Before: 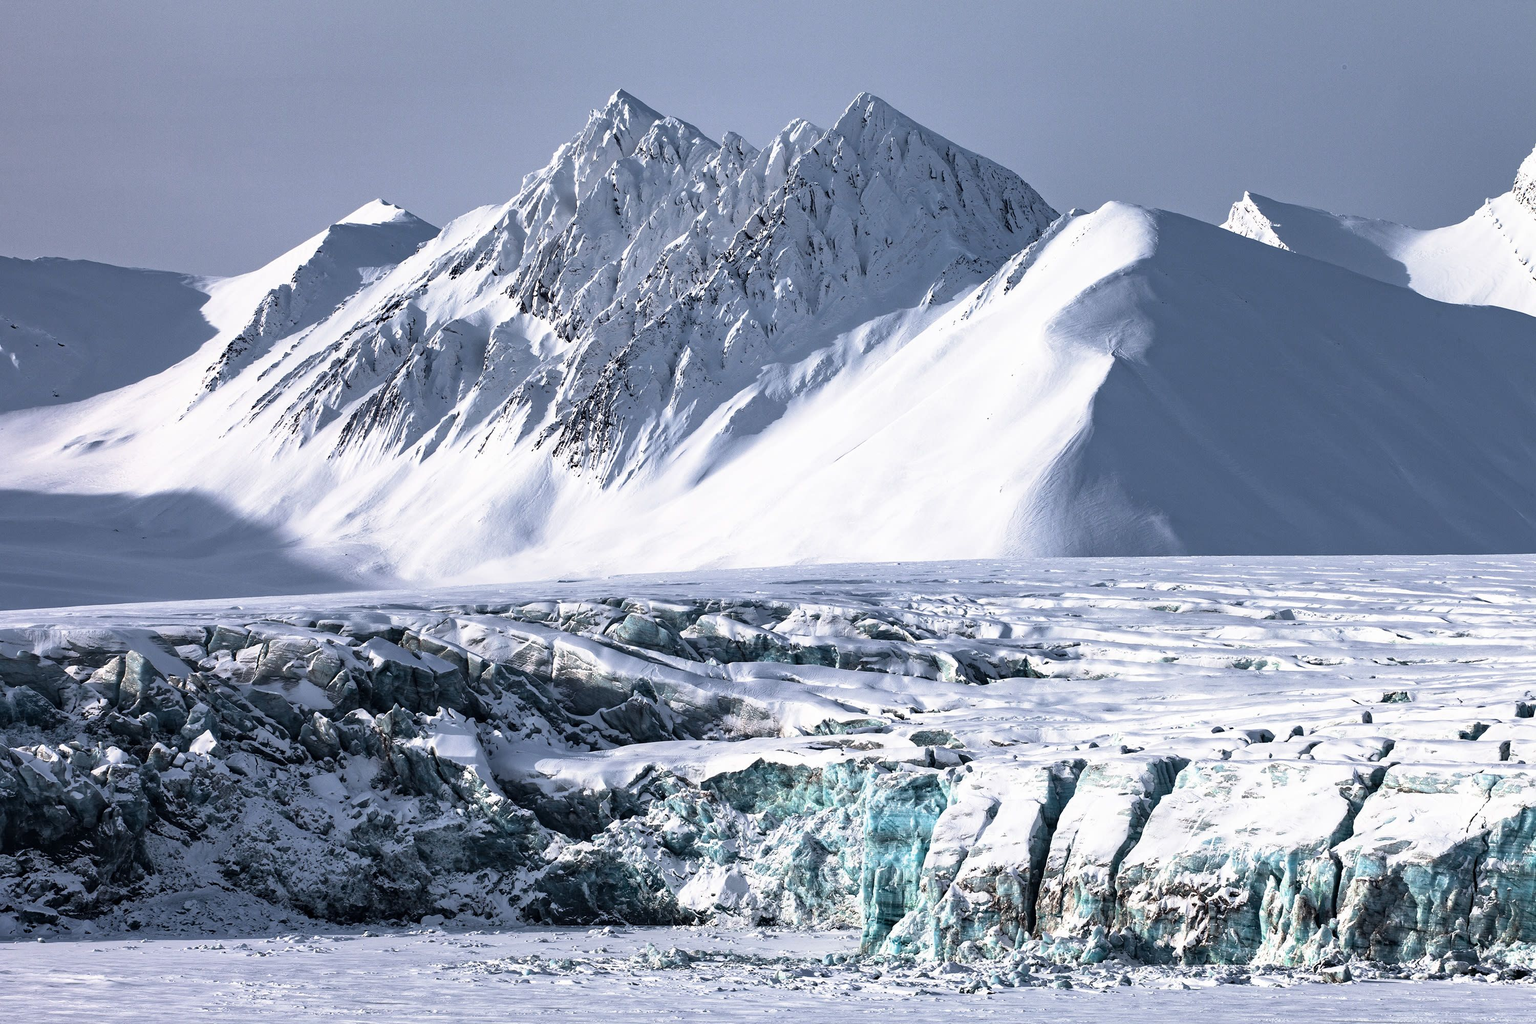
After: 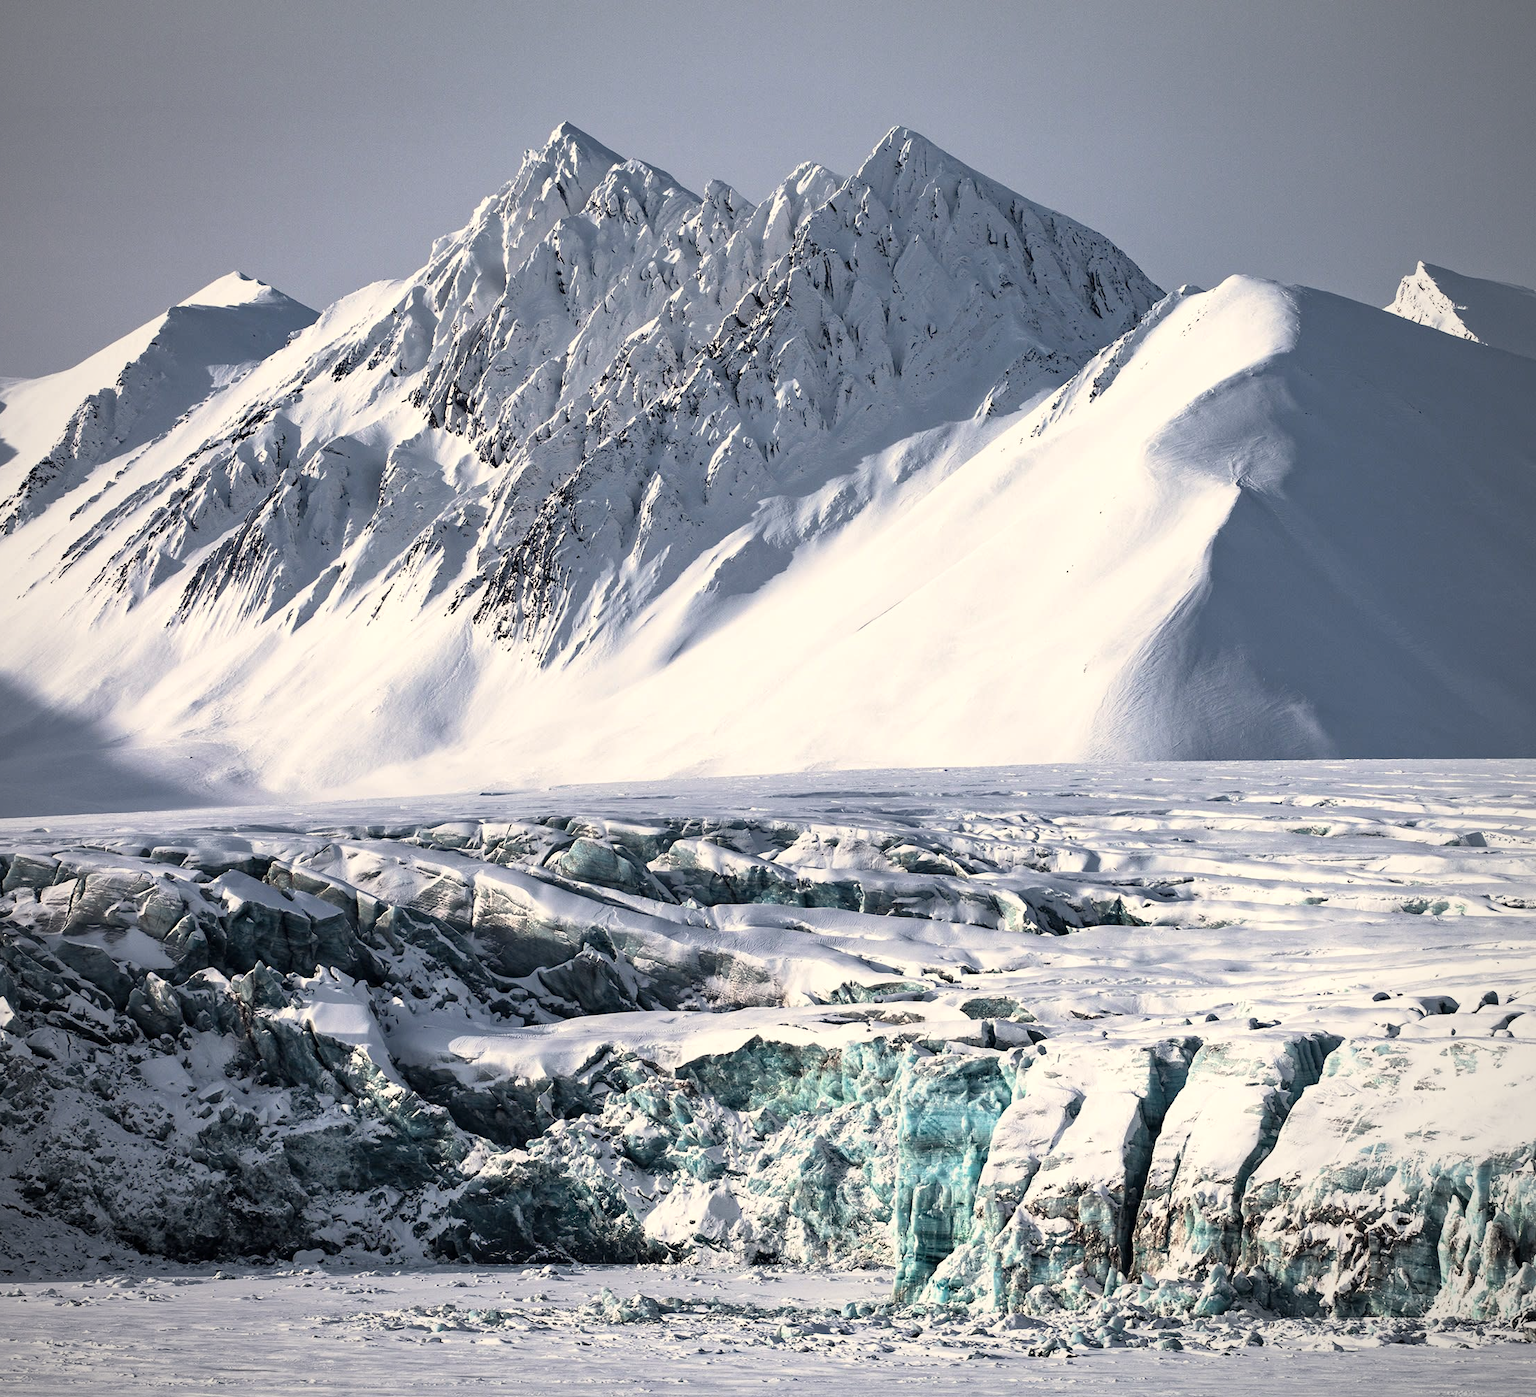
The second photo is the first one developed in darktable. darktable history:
vignetting: fall-off radius 60.92%
white balance: red 1.045, blue 0.932
crop: left 13.443%, right 13.31%
